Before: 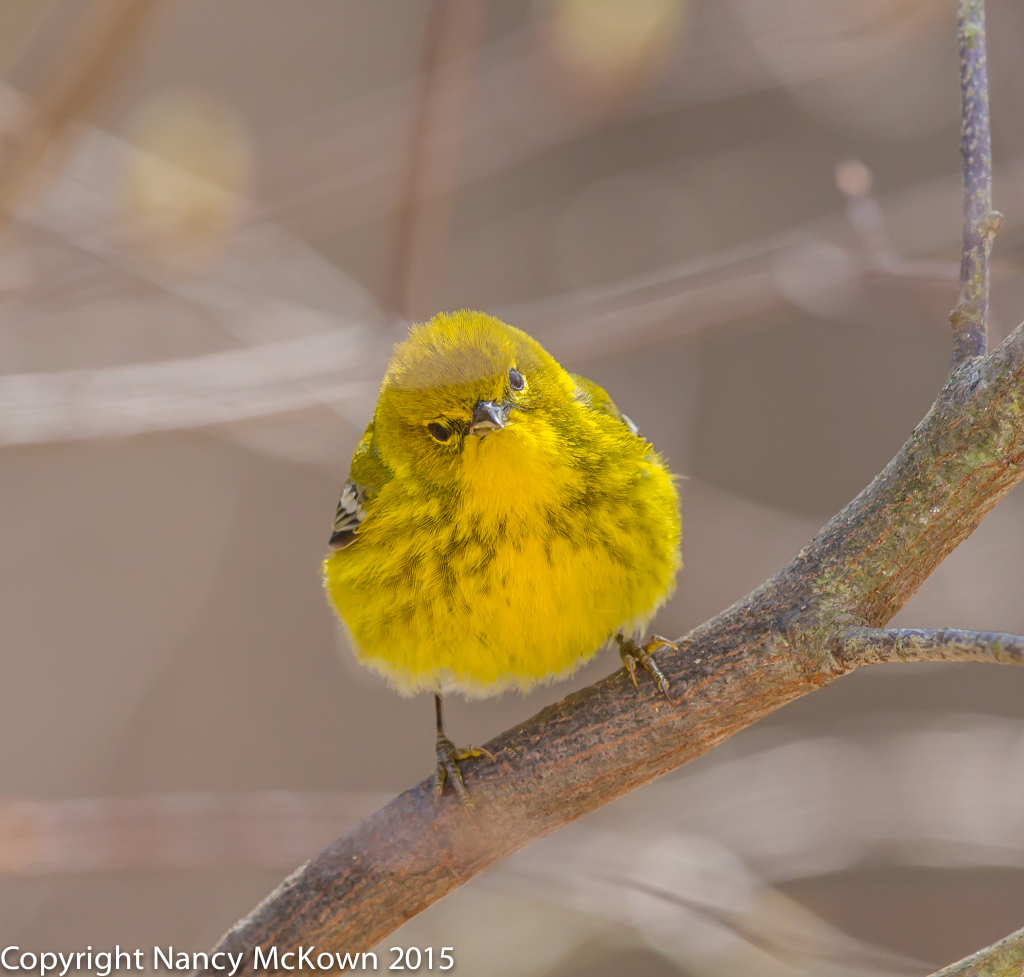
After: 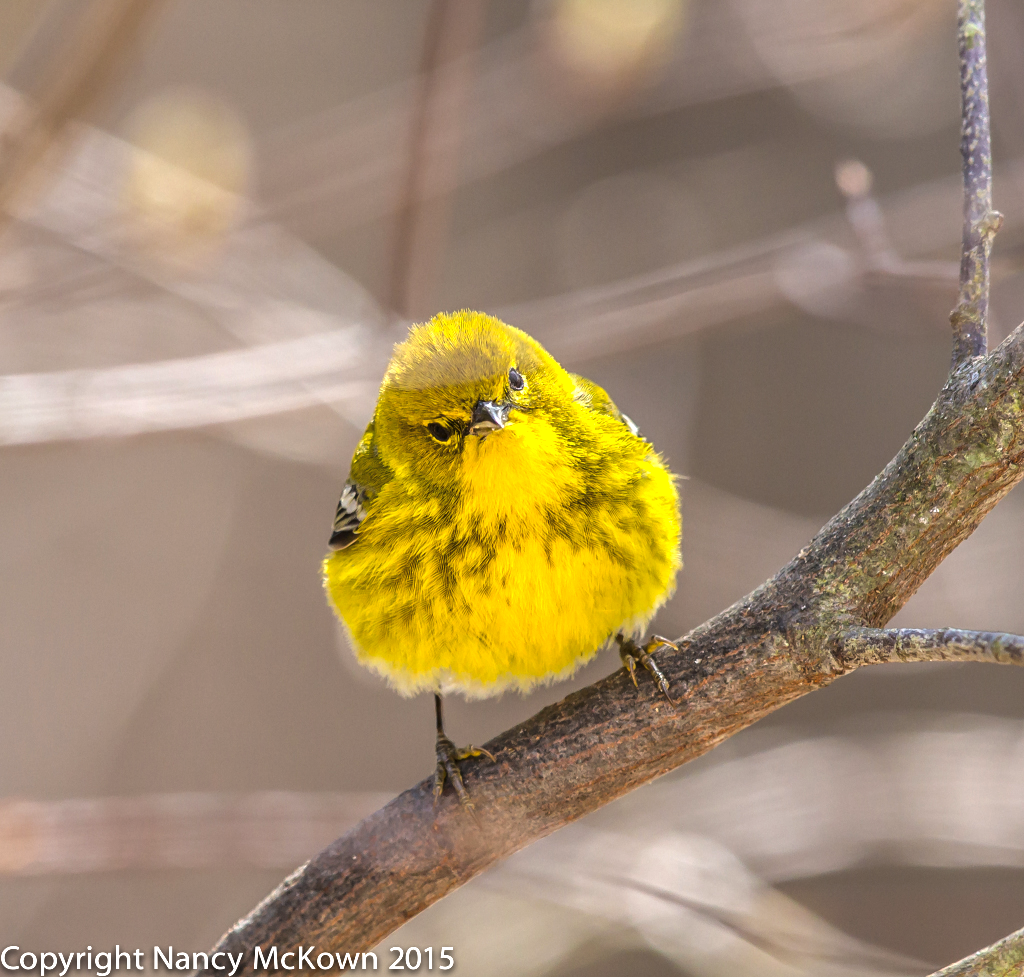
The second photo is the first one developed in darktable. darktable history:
tone equalizer: smoothing diameter 2.09%, edges refinement/feathering 22.93, mask exposure compensation -1.57 EV, filter diffusion 5
levels: levels [0.044, 0.475, 0.791]
